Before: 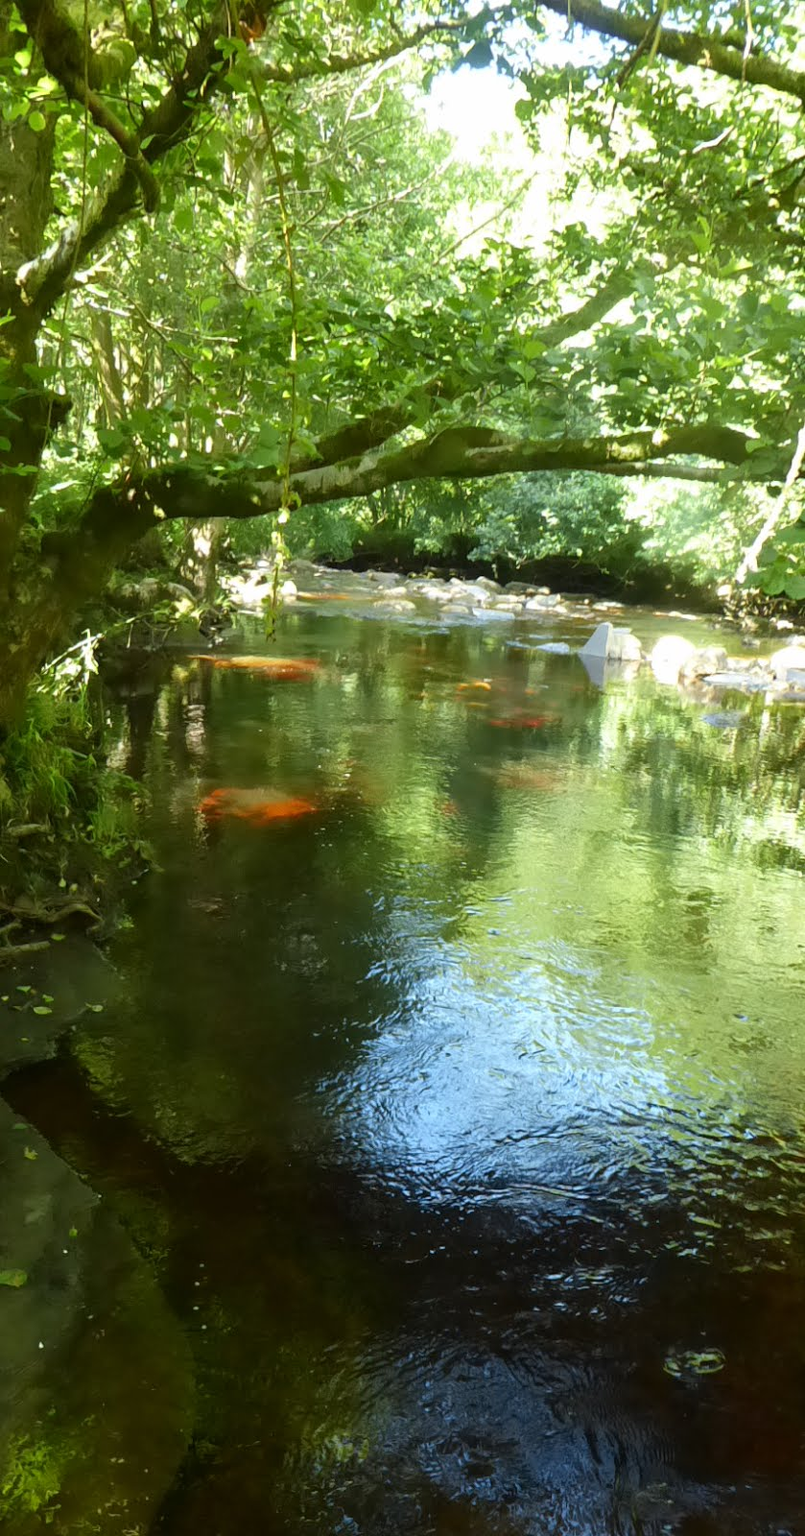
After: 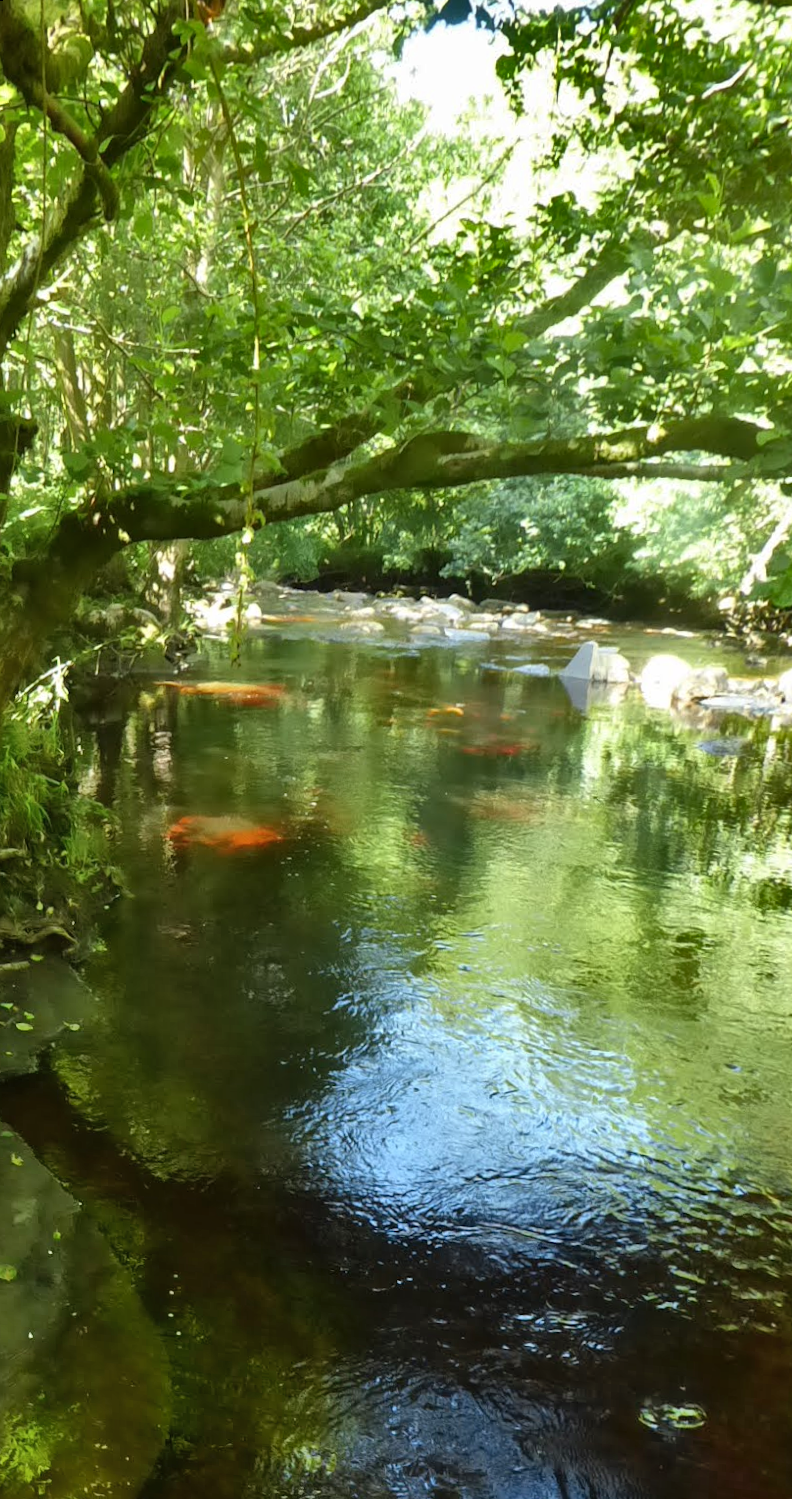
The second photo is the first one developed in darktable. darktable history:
rotate and perspective: rotation 0.062°, lens shift (vertical) 0.115, lens shift (horizontal) -0.133, crop left 0.047, crop right 0.94, crop top 0.061, crop bottom 0.94
shadows and highlights: radius 100.41, shadows 50.55, highlights -64.36, highlights color adjustment 49.82%, soften with gaussian
